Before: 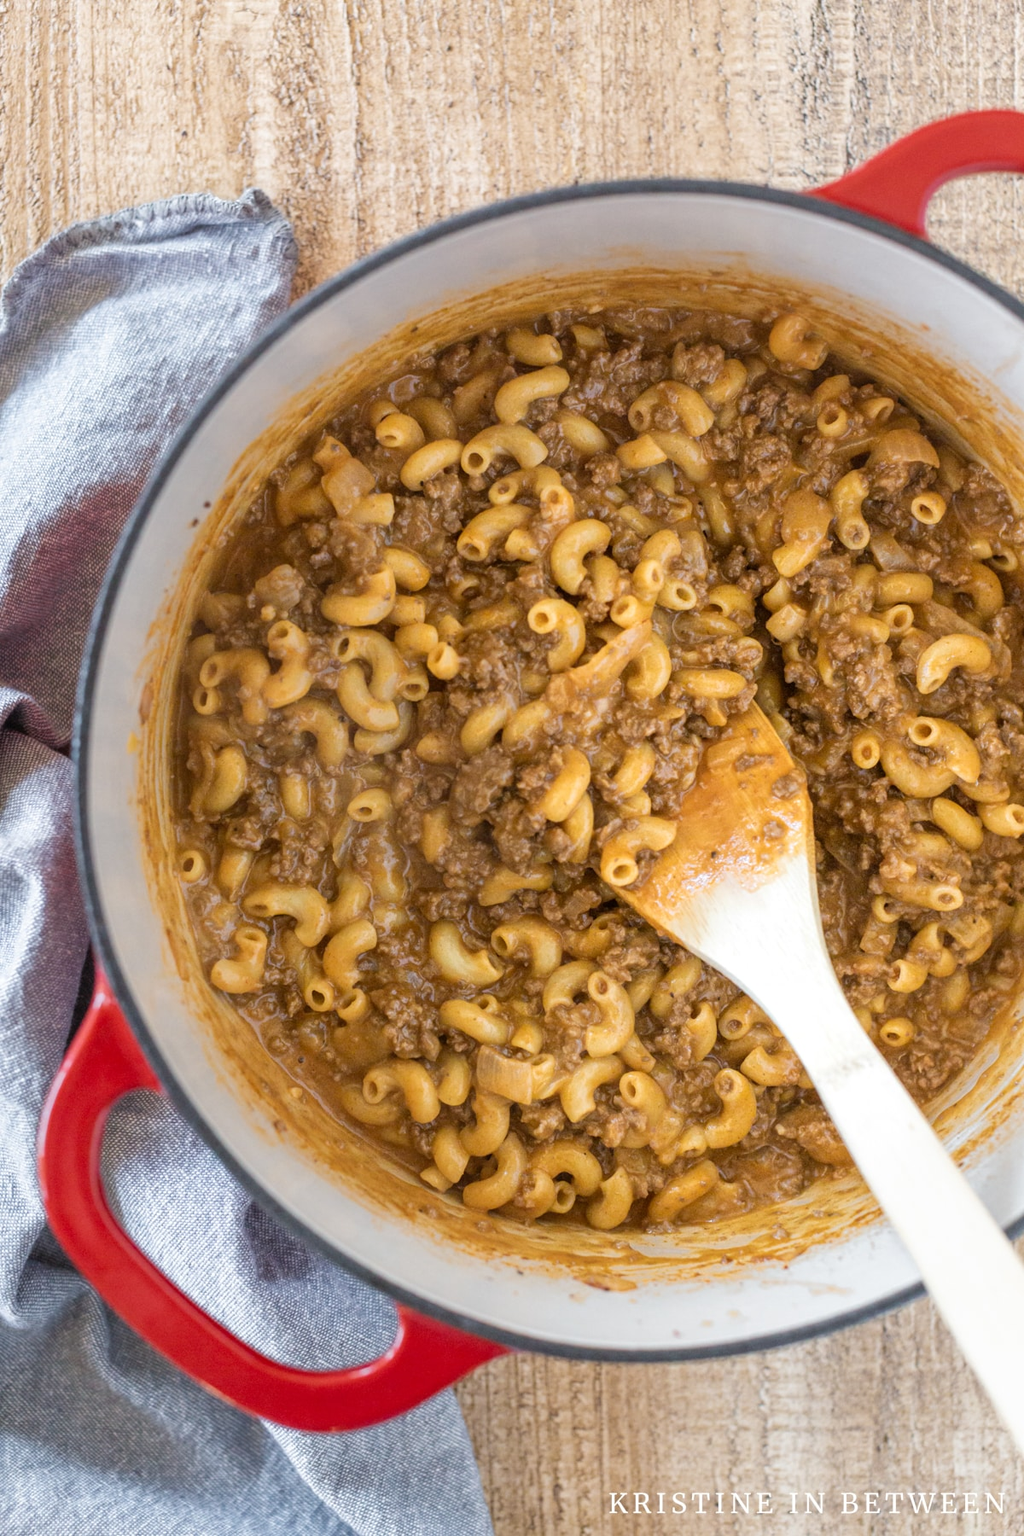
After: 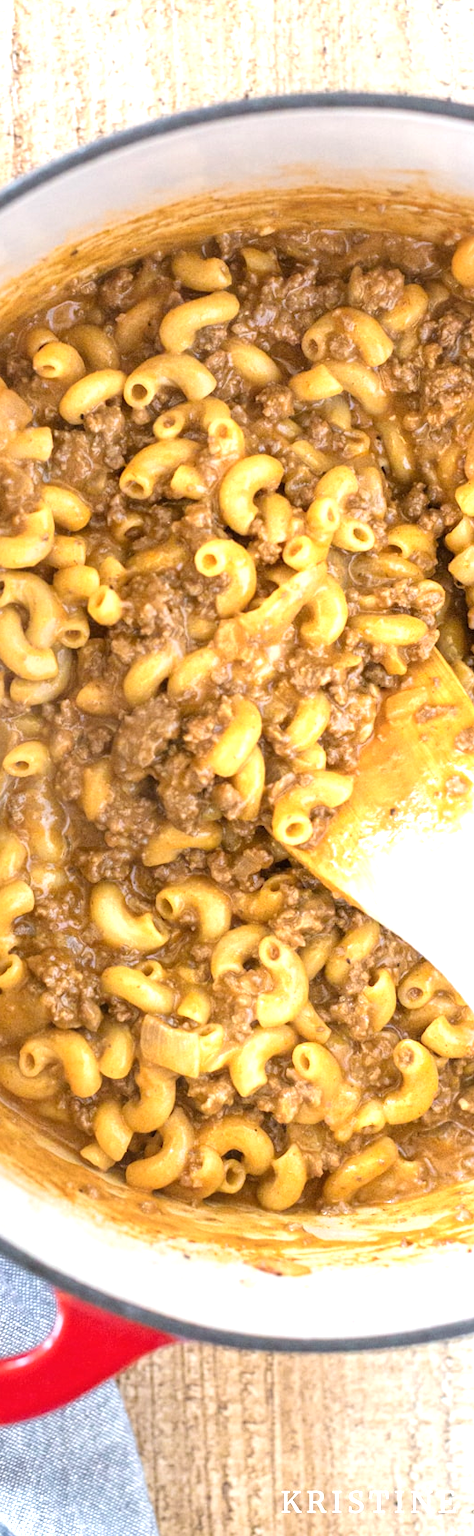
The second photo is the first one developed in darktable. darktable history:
exposure: black level correction 0, exposure 0.953 EV, compensate exposure bias true, compensate highlight preservation false
crop: left 33.741%, top 6.05%, right 22.711%
color calibration: illuminant same as pipeline (D50), adaptation XYZ, x 0.347, y 0.357, temperature 5010.5 K
